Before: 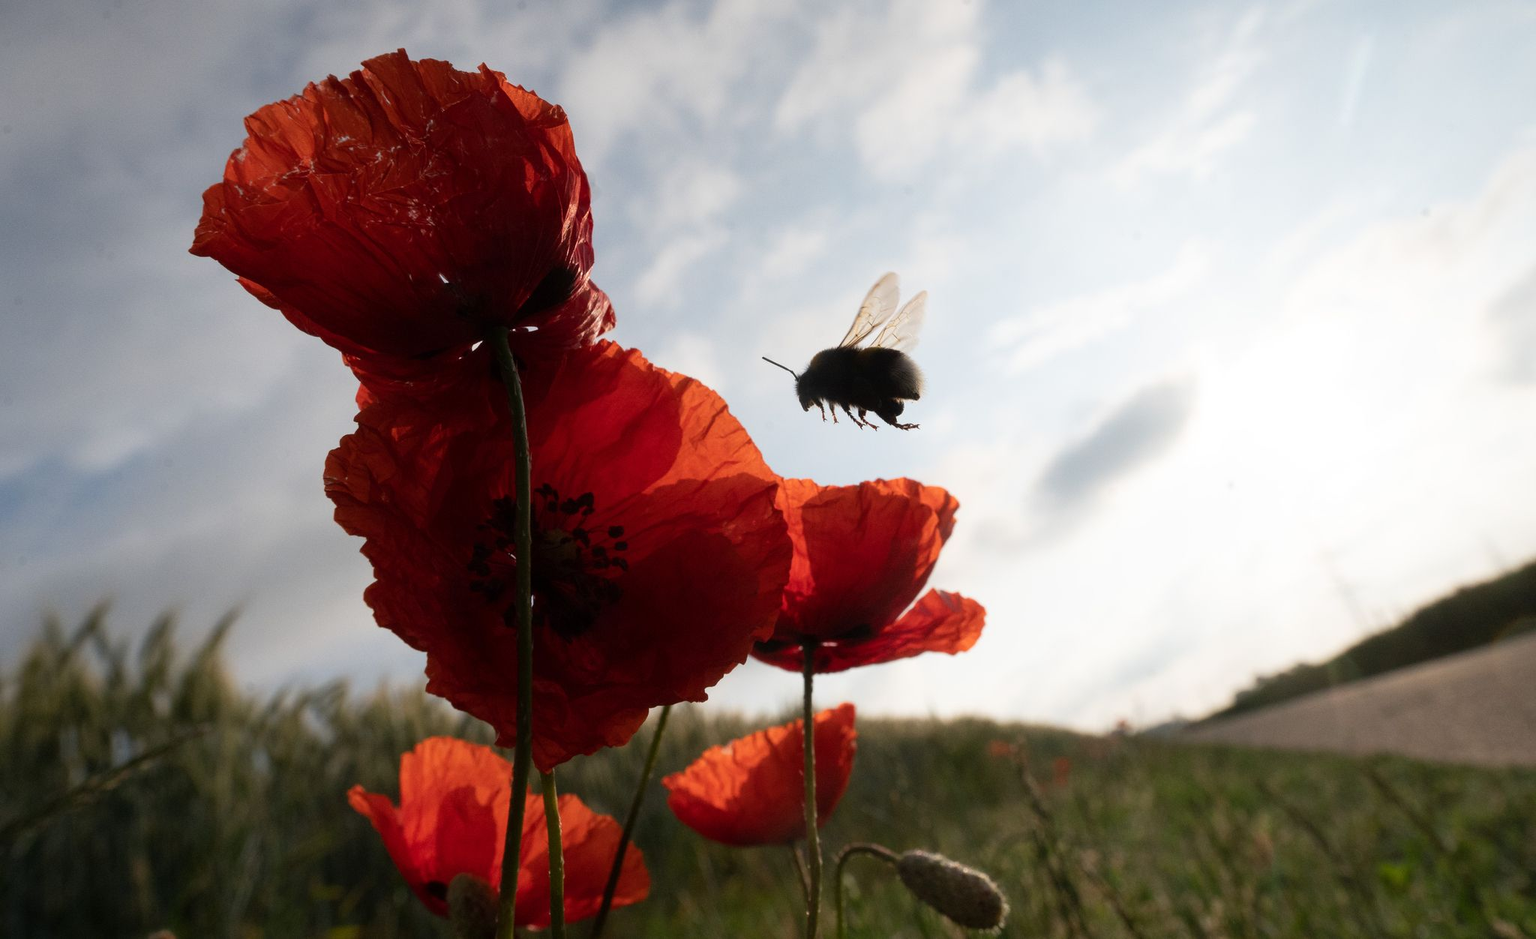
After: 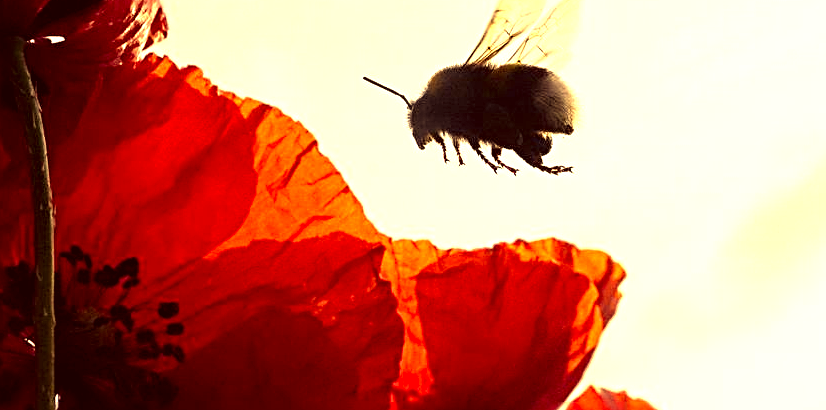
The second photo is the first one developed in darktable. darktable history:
contrast equalizer: octaves 7, y [[0.535, 0.543, 0.548, 0.548, 0.542, 0.532], [0.5 ×6], [0.5 ×6], [0 ×6], [0 ×6]]
color correction: highlights a* 10.09, highlights b* 39.21, shadows a* 13.93, shadows b* 3.57
crop: left 31.897%, top 31.884%, right 27.746%, bottom 35.289%
tone curve: preserve colors none
exposure: black level correction 0.001, exposure 1.129 EV, compensate highlight preservation false
sharpen: radius 3.062, amount 0.766
